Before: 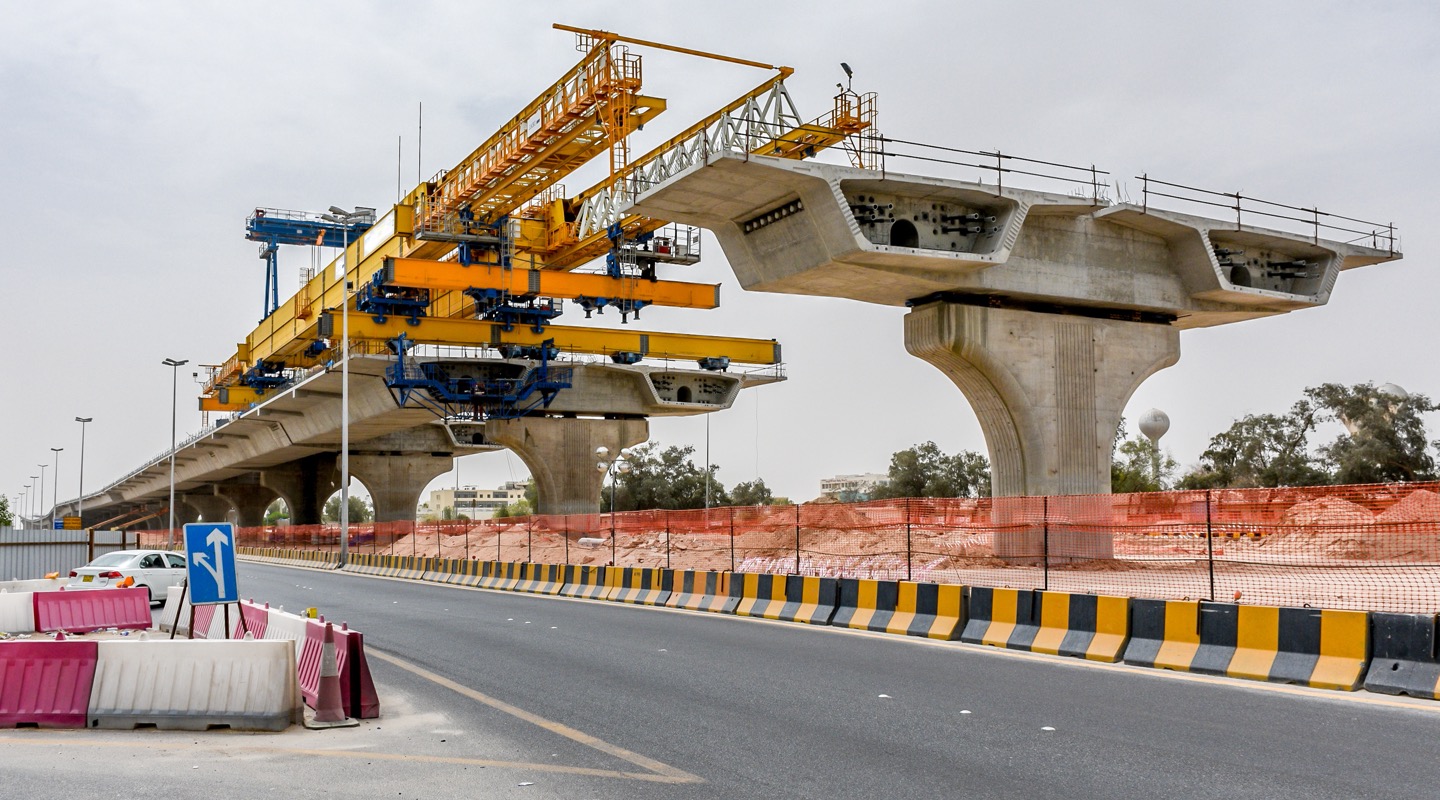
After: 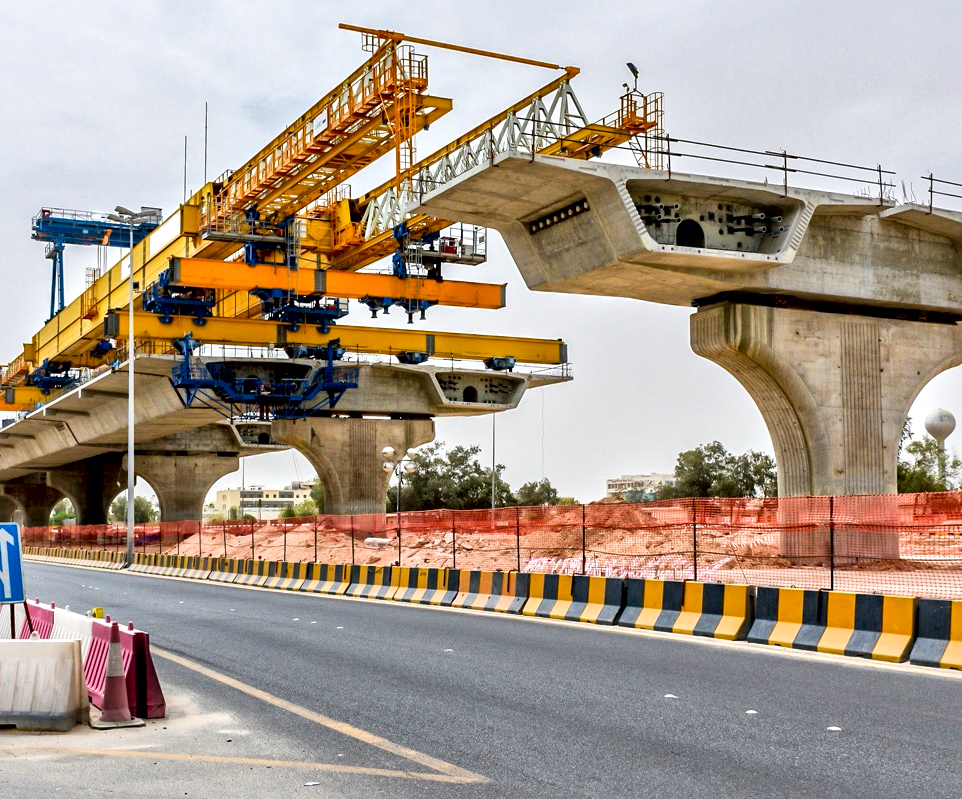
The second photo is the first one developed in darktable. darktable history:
contrast brightness saturation: contrast 0.071, brightness 0.076, saturation 0.177
contrast equalizer: octaves 7, y [[0.6 ×6], [0.55 ×6], [0 ×6], [0 ×6], [0 ×6]], mix 0.278
crop and rotate: left 14.92%, right 18.27%
local contrast: mode bilateral grid, contrast 19, coarseness 19, detail 163%, midtone range 0.2
velvia: on, module defaults
